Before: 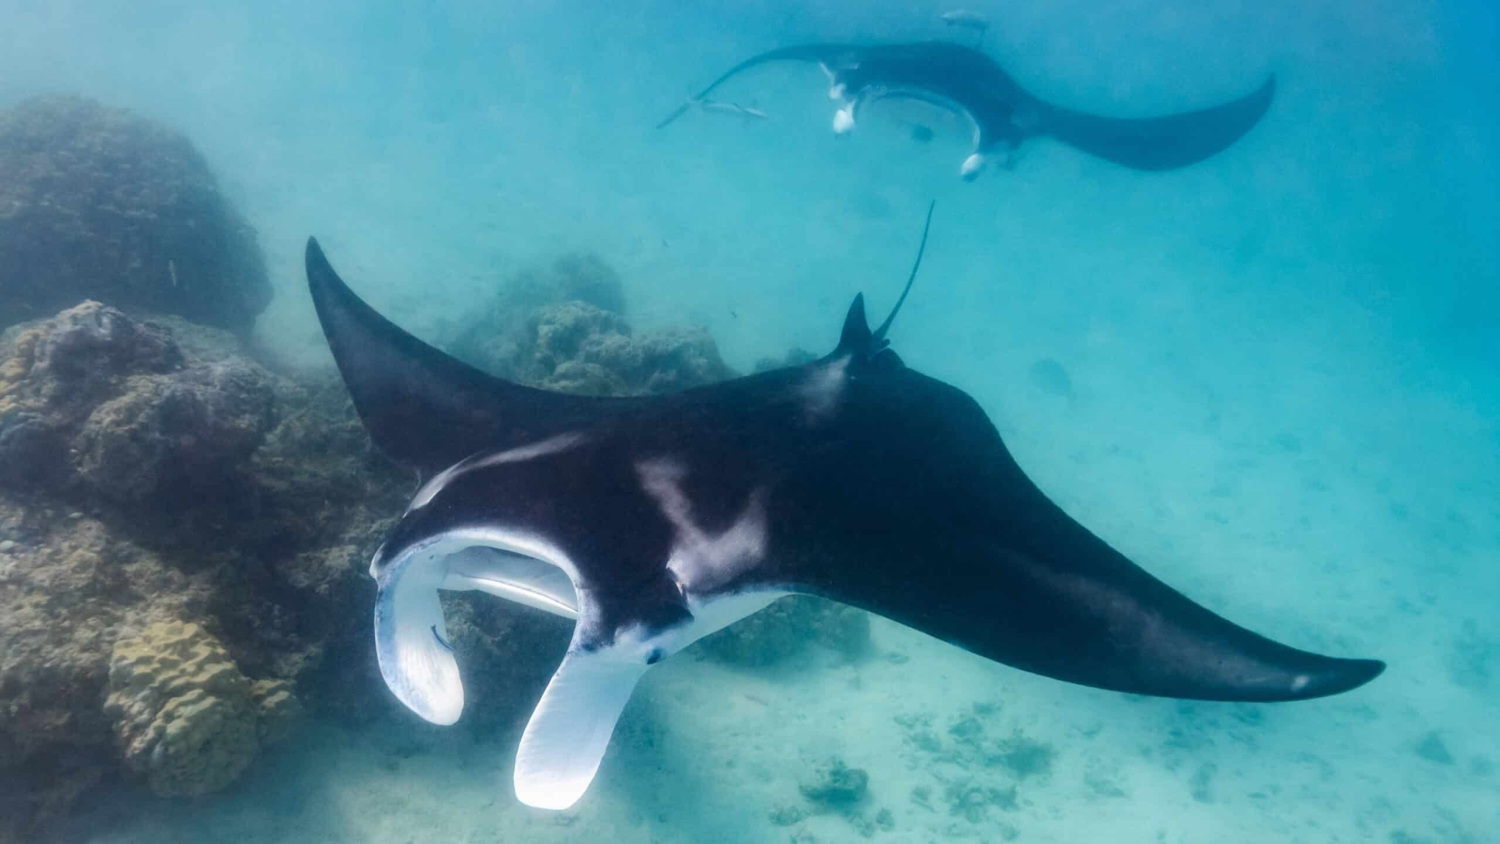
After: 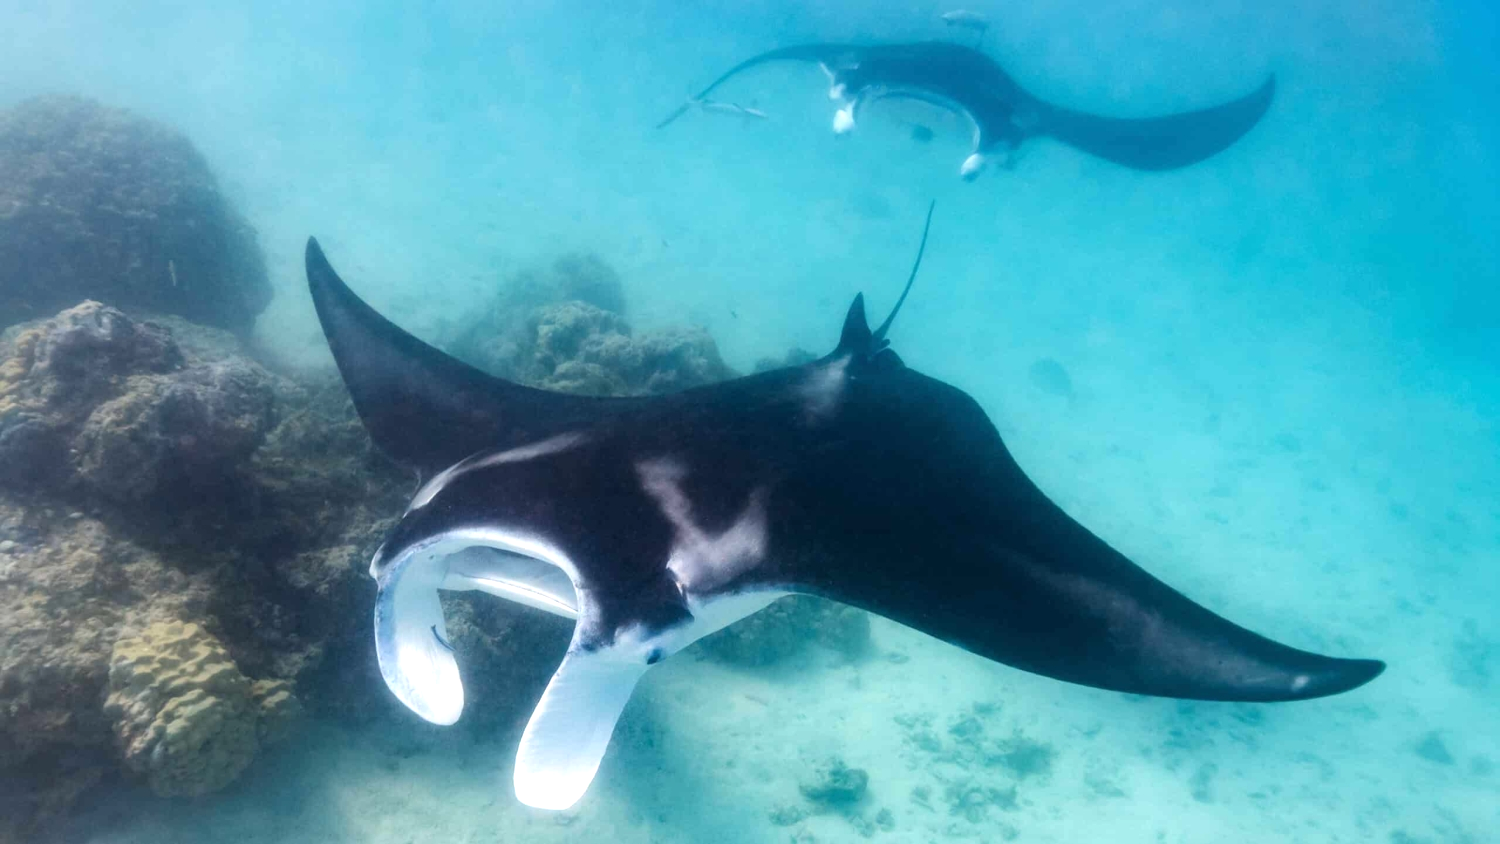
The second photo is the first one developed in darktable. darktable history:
tone equalizer: -8 EV -0.45 EV, -7 EV -0.413 EV, -6 EV -0.351 EV, -5 EV -0.217 EV, -3 EV 0.213 EV, -2 EV 0.331 EV, -1 EV 0.407 EV, +0 EV 0.413 EV
